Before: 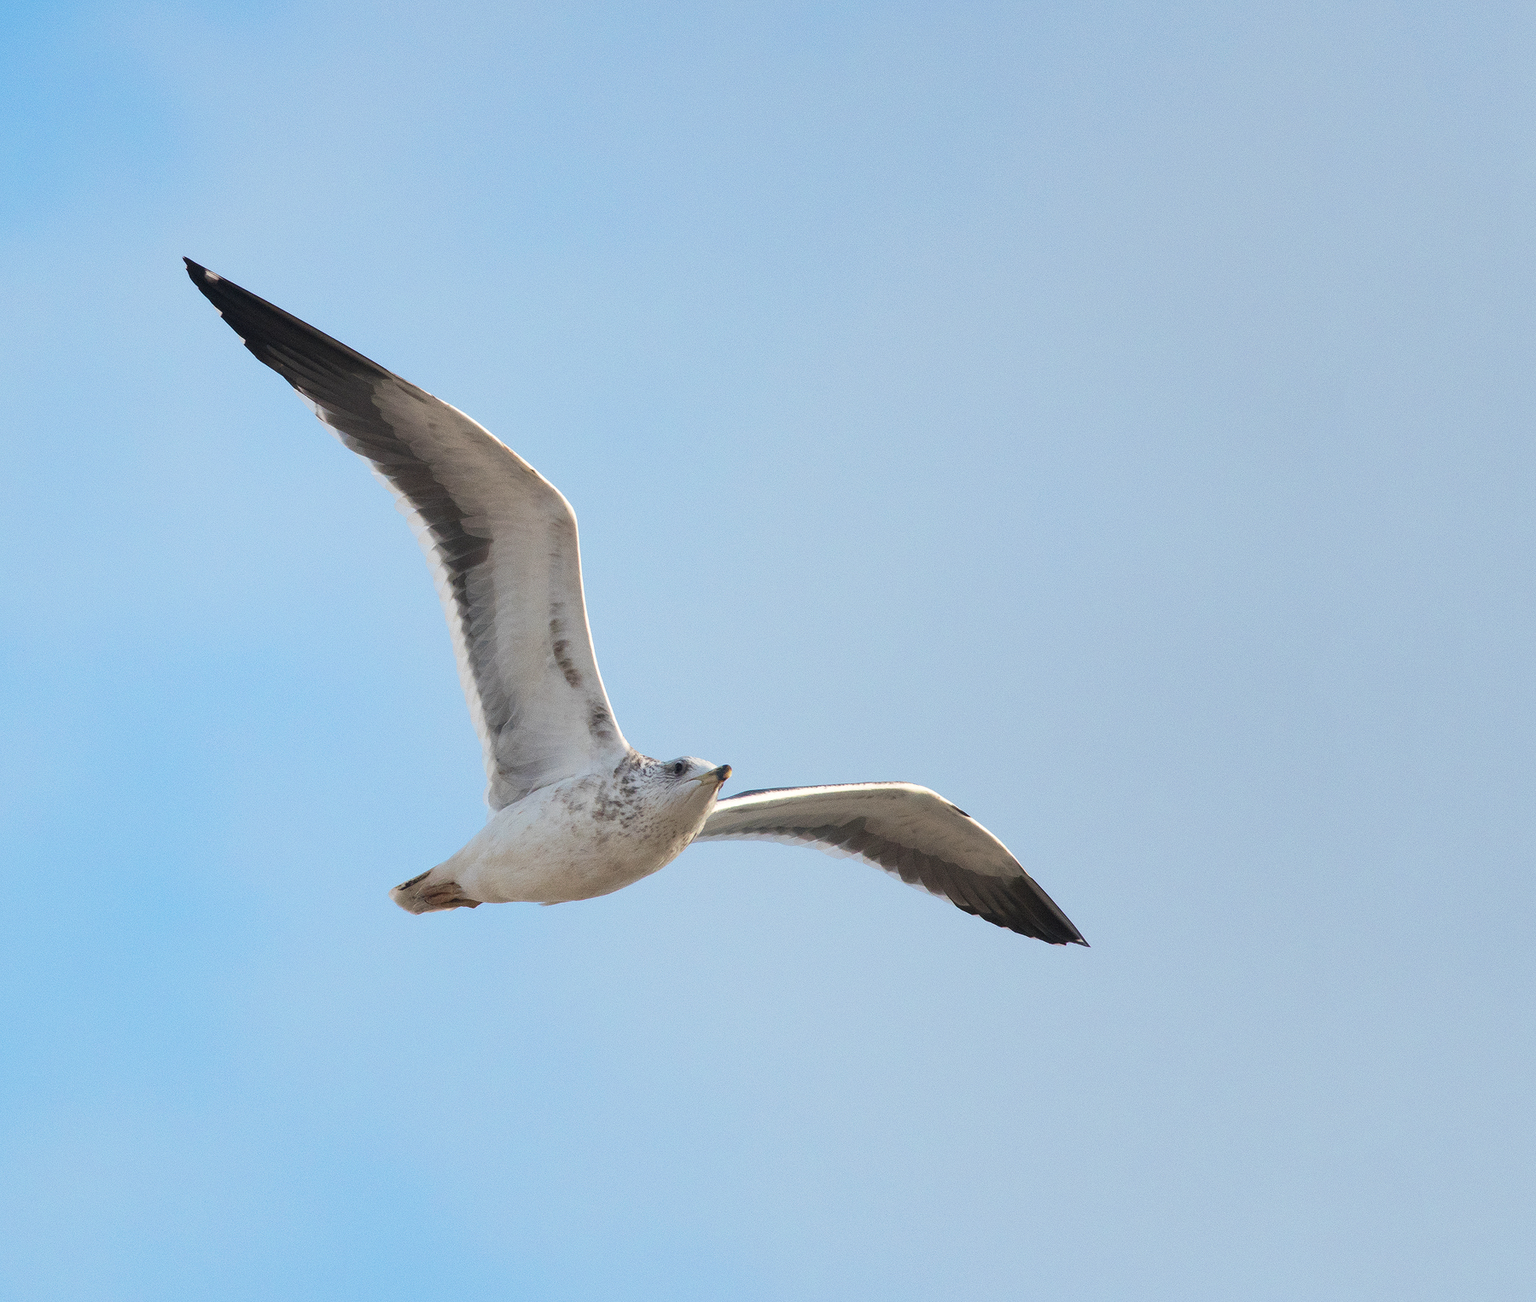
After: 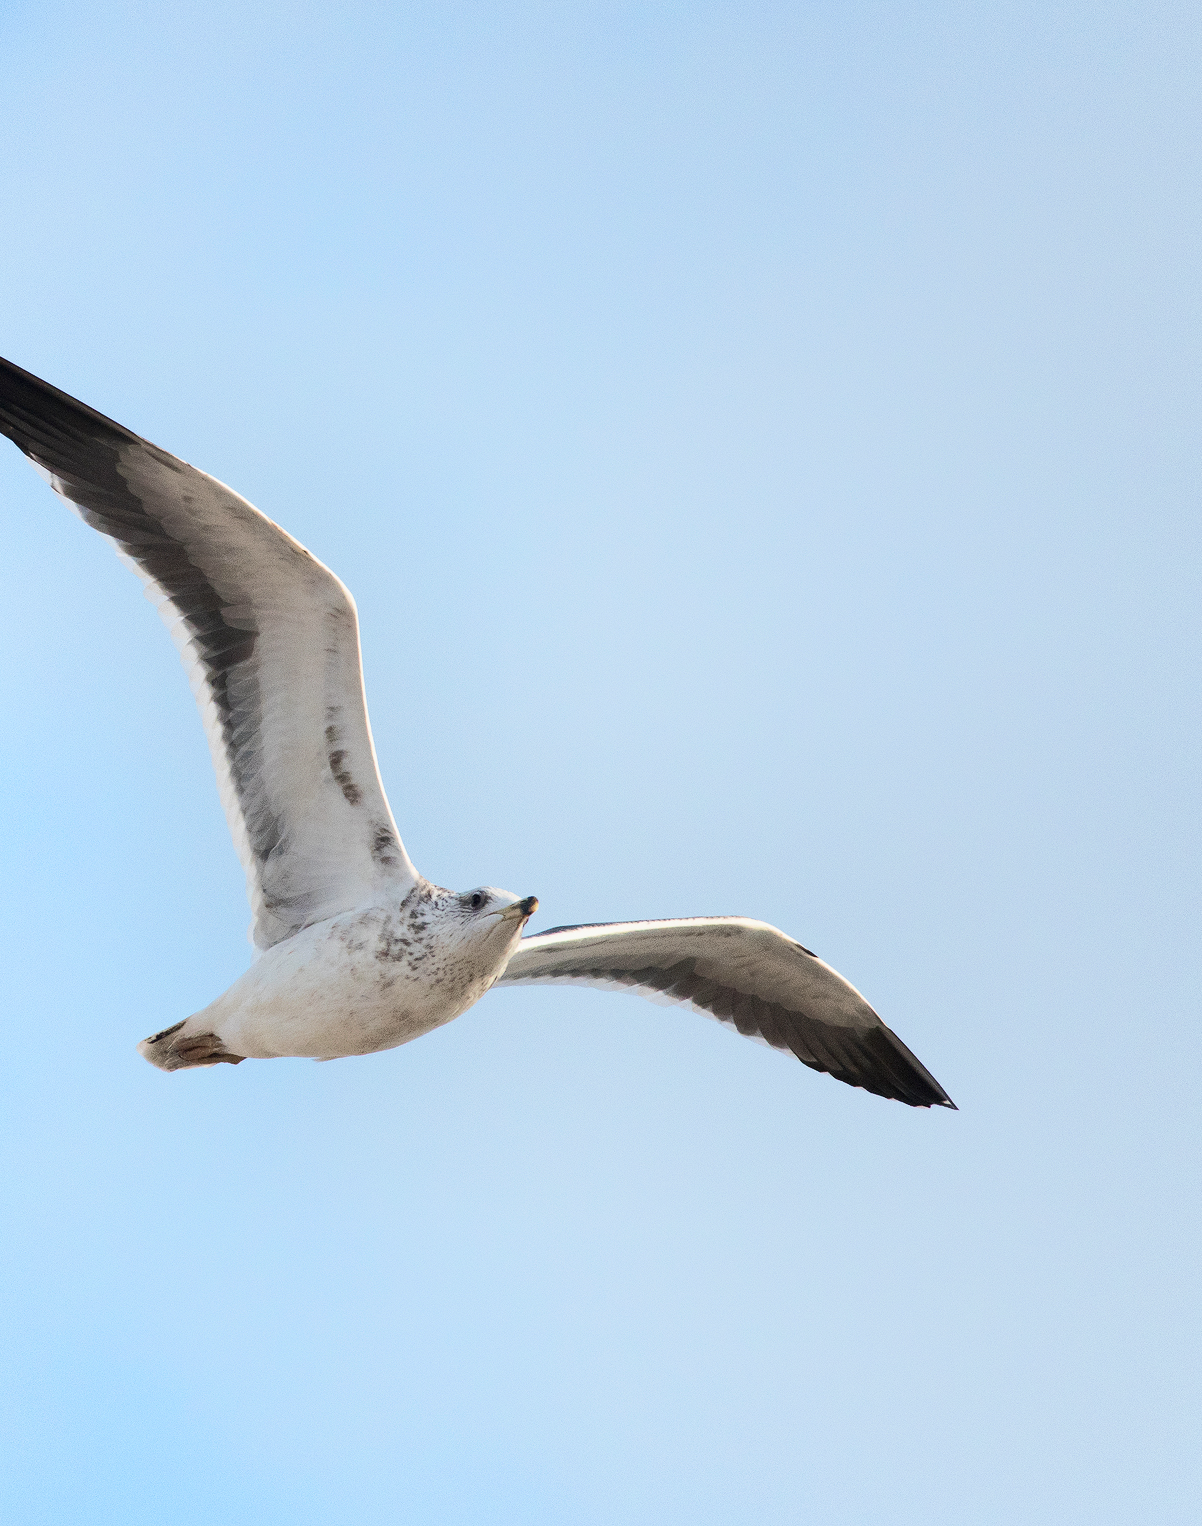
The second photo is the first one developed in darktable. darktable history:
crop and rotate: left 17.756%, right 15.411%
shadows and highlights: shadows -60.95, white point adjustment -5.36, highlights 62.23
